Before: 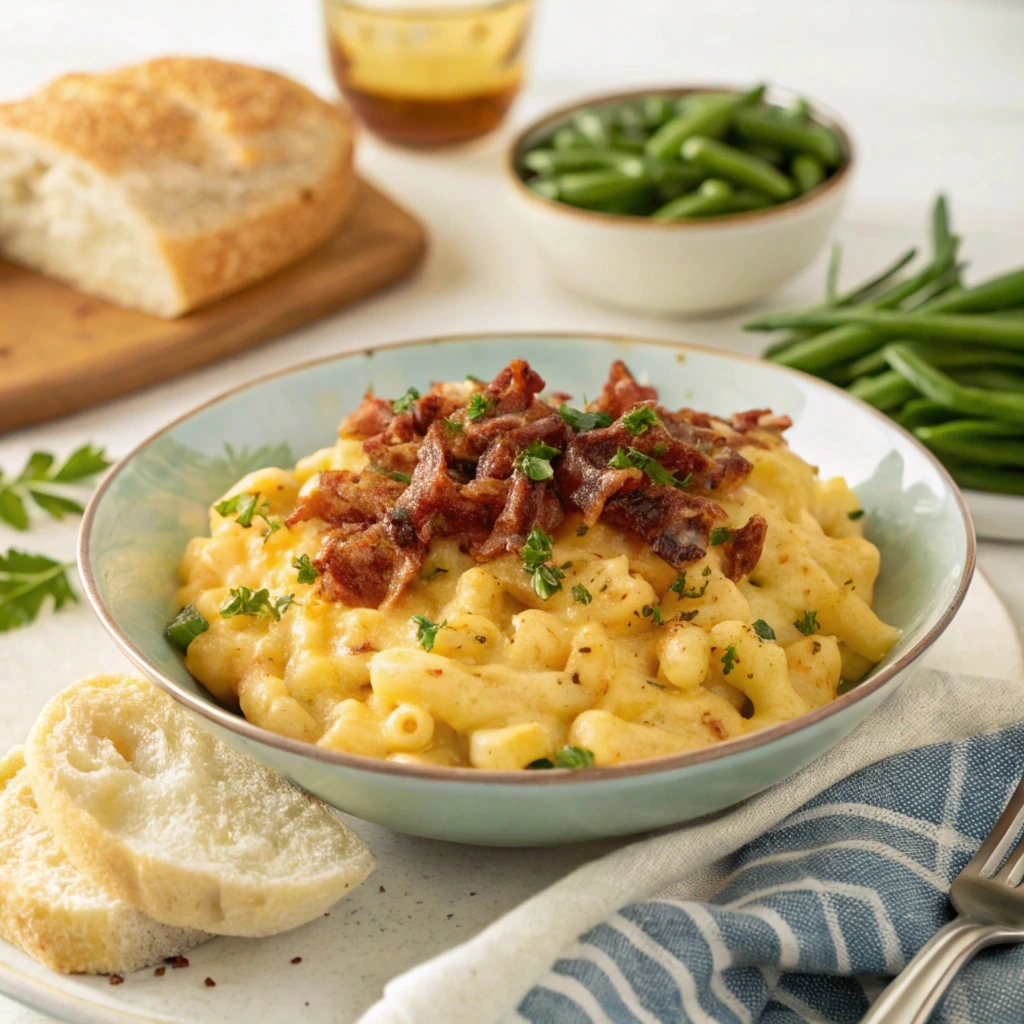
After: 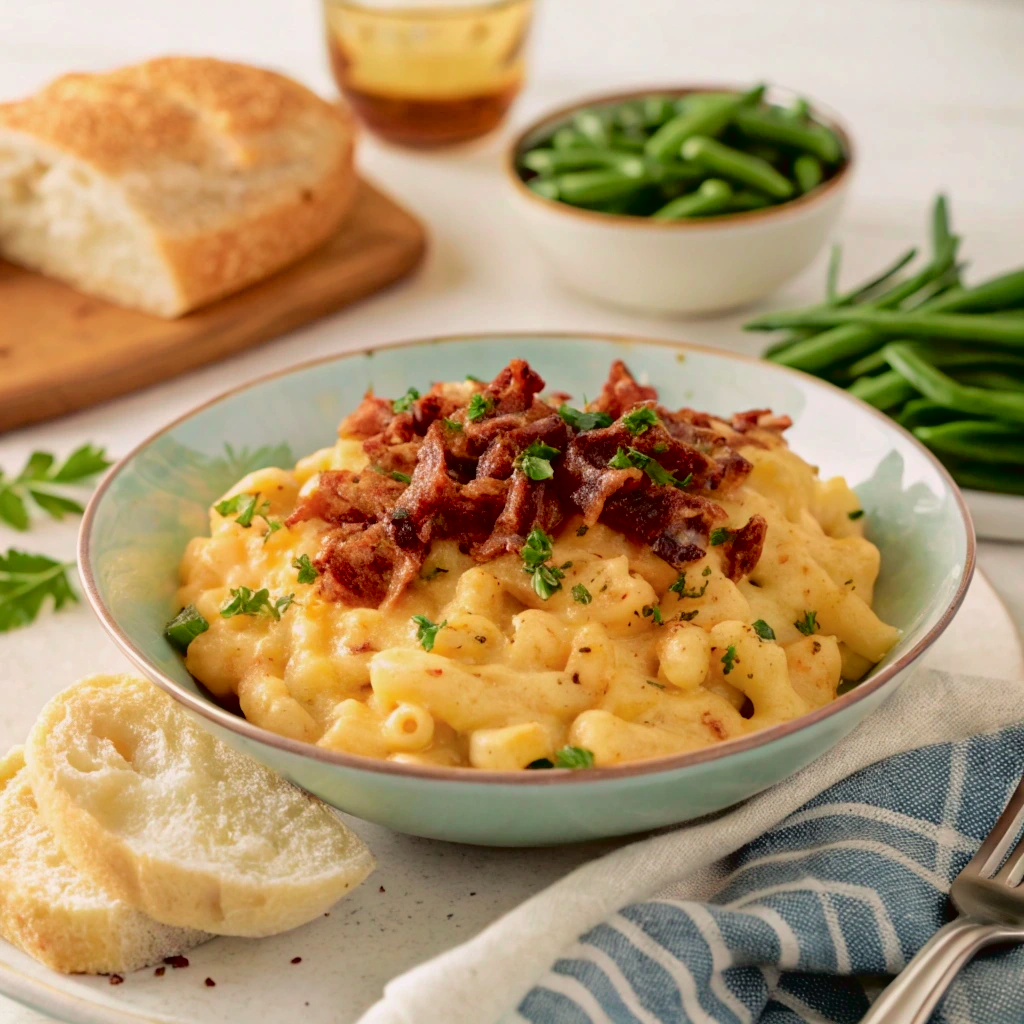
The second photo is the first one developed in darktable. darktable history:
tone curve: curves: ch0 [(0, 0.013) (0.181, 0.074) (0.337, 0.304) (0.498, 0.485) (0.78, 0.742) (0.993, 0.954)]; ch1 [(0, 0) (0.294, 0.184) (0.359, 0.34) (0.362, 0.35) (0.43, 0.41) (0.469, 0.463) (0.495, 0.502) (0.54, 0.563) (0.612, 0.641) (1, 1)]; ch2 [(0, 0) (0.44, 0.437) (0.495, 0.502) (0.524, 0.534) (0.557, 0.56) (0.634, 0.654) (0.728, 0.722) (1, 1)], color space Lab, independent channels, preserve colors none
